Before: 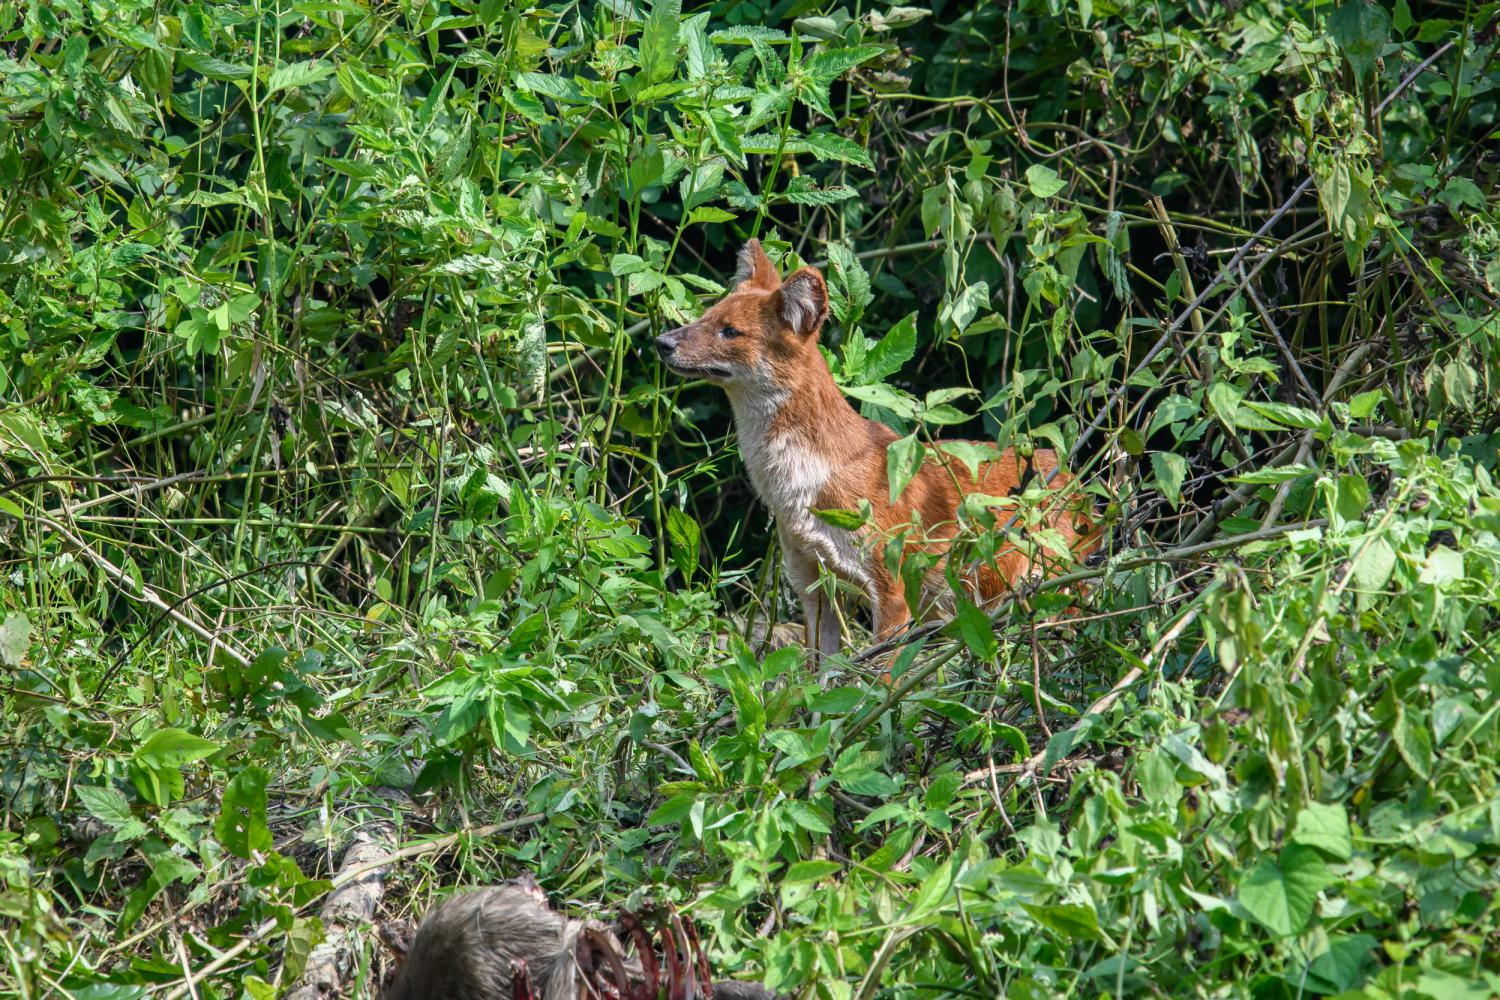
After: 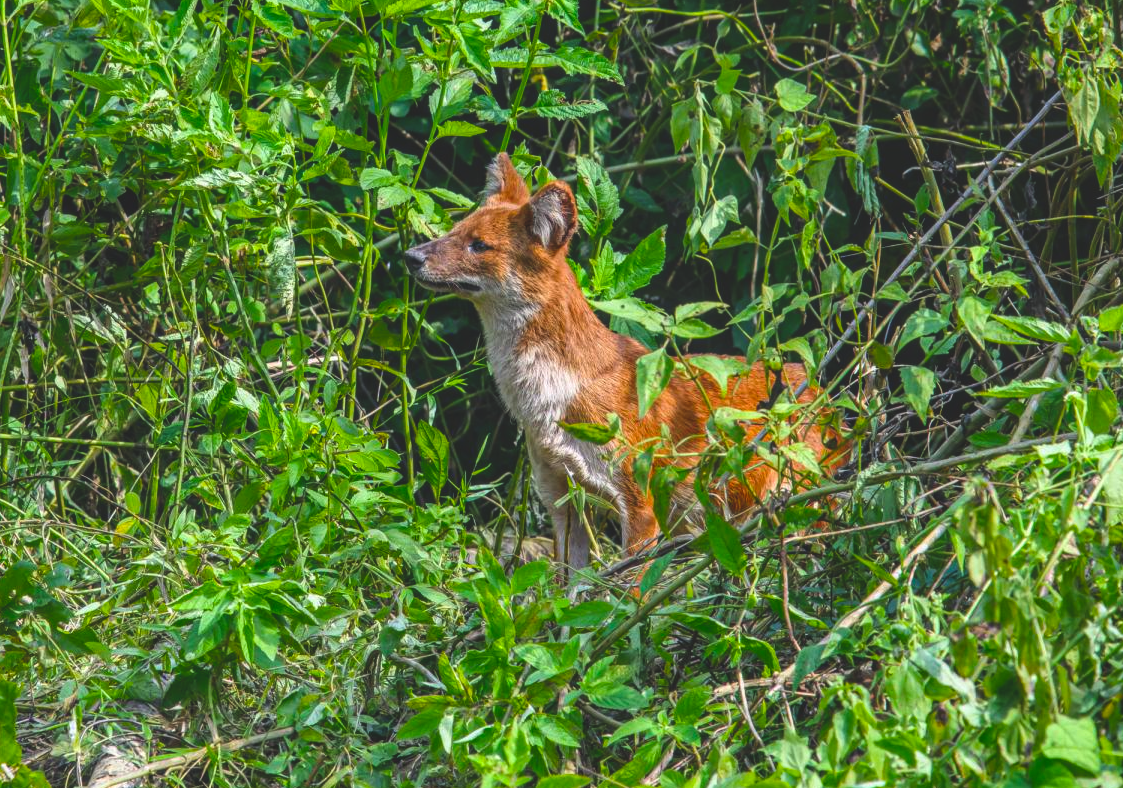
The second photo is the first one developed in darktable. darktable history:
exposure: black level correction -0.025, exposure -0.117 EV, compensate highlight preservation false
local contrast: on, module defaults
crop: left 16.768%, top 8.653%, right 8.362%, bottom 12.485%
color balance rgb: linear chroma grading › global chroma 15%, perceptual saturation grading › global saturation 30%
